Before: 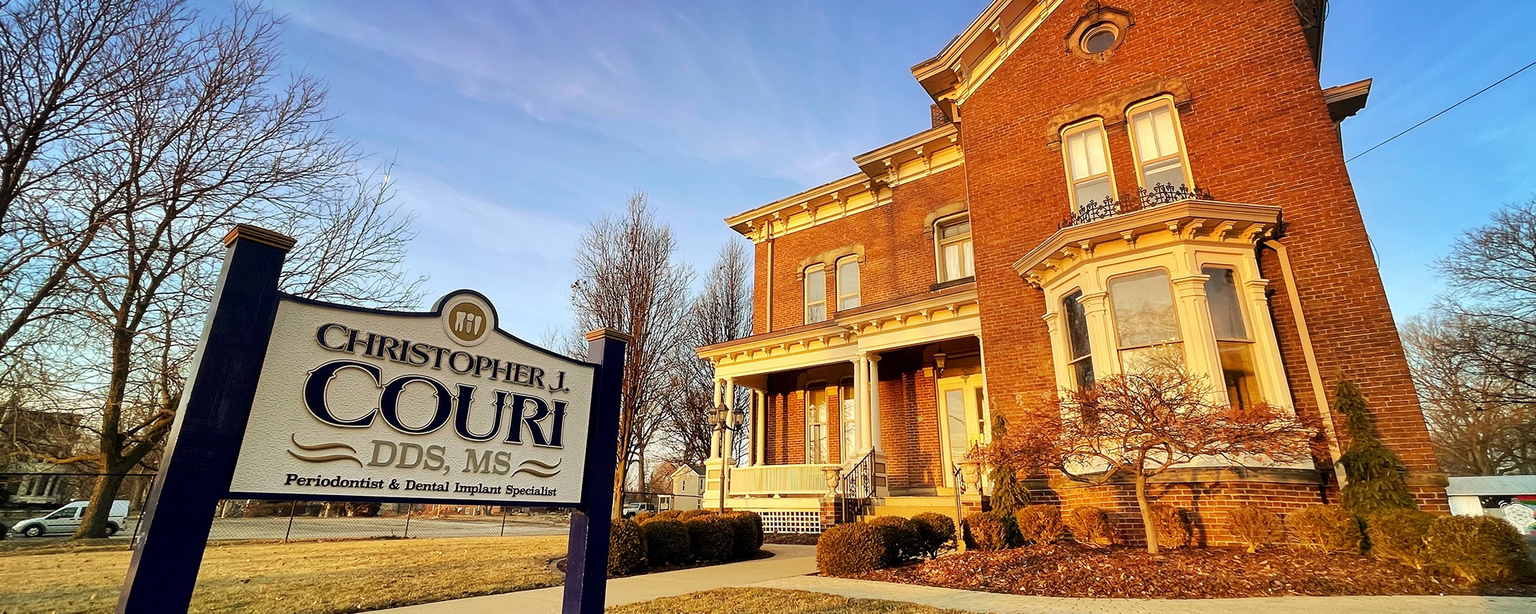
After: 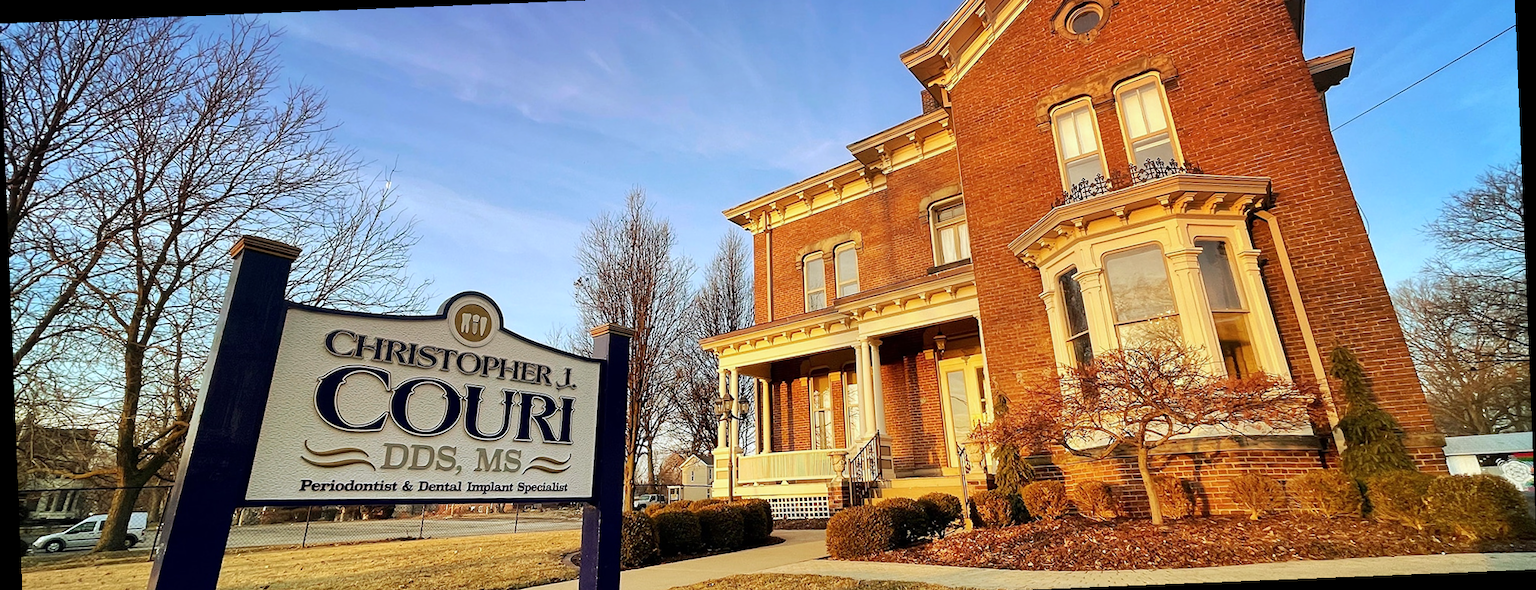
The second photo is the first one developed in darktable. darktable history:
crop and rotate: top 5.609%, bottom 5.609%
color calibration: x 0.355, y 0.367, temperature 4700.38 K
rotate and perspective: rotation -2.29°, automatic cropping off
